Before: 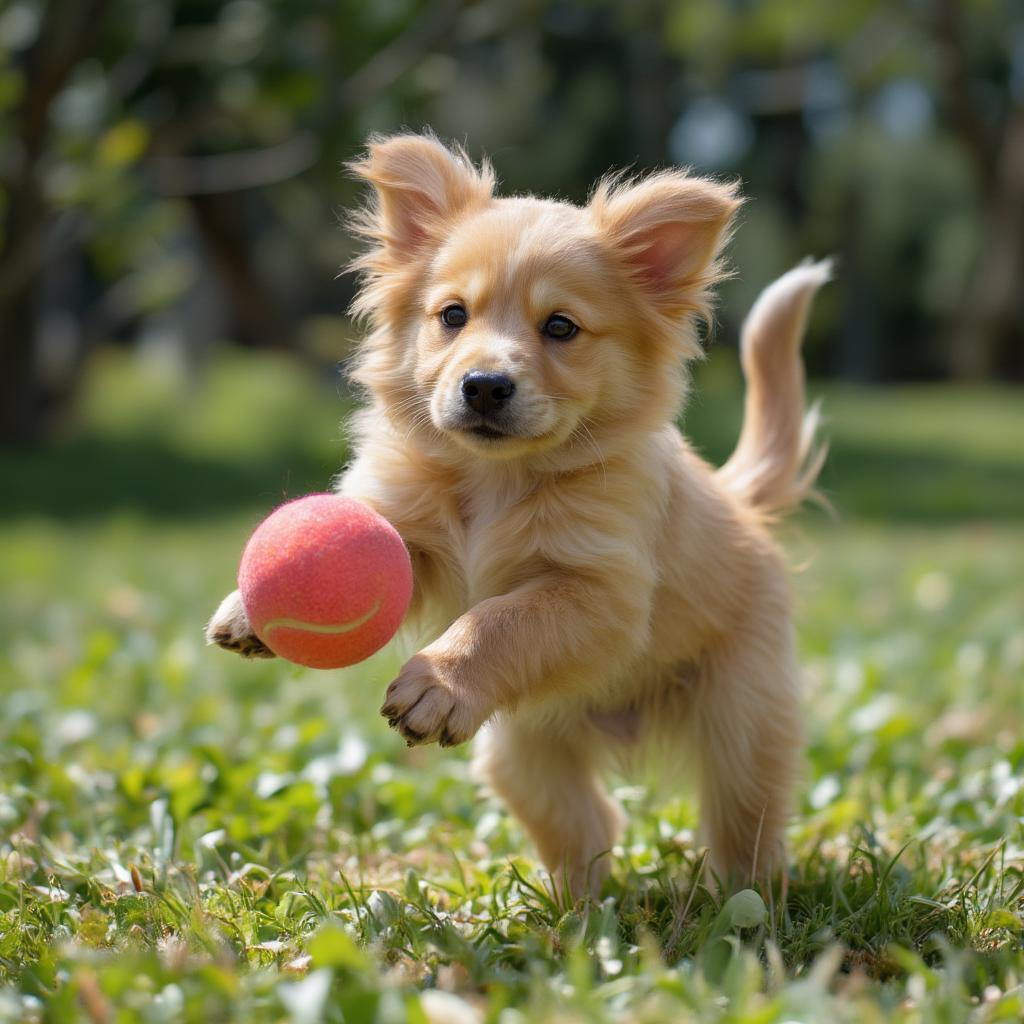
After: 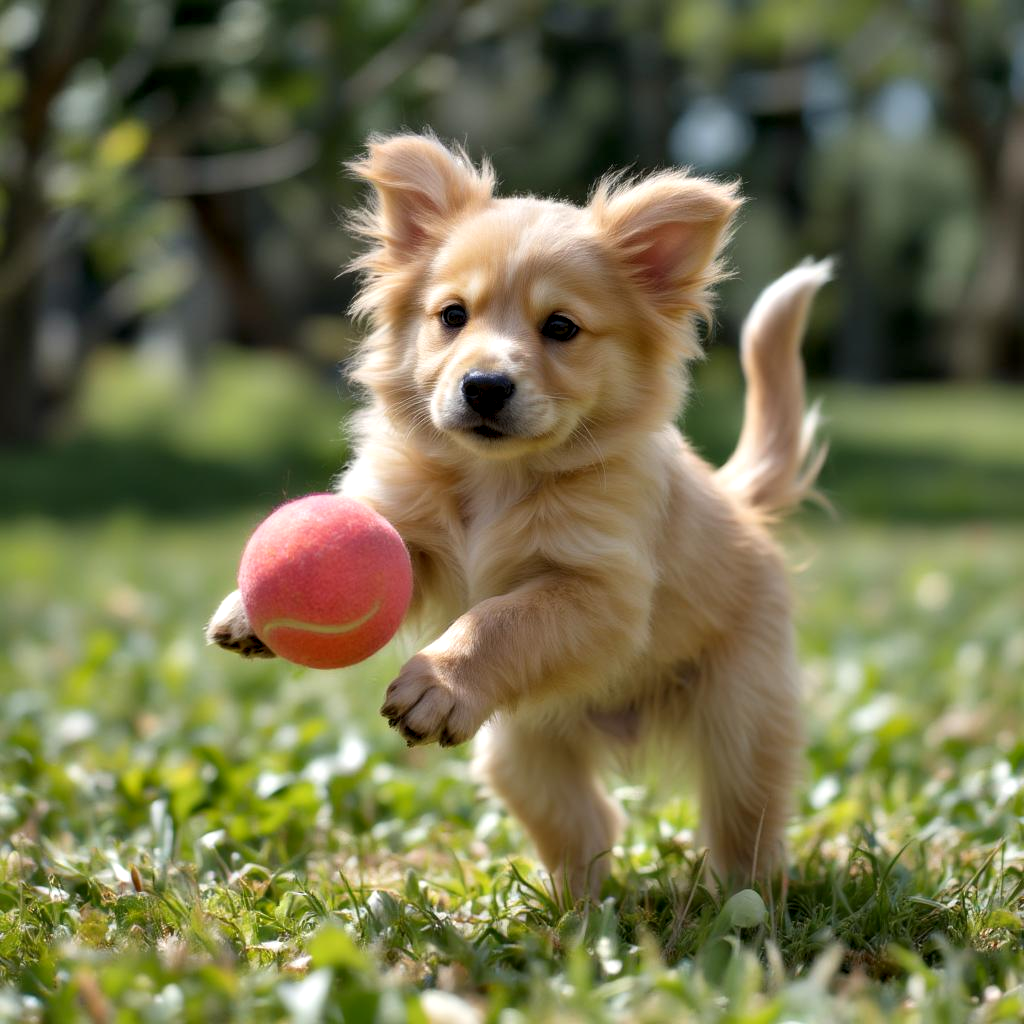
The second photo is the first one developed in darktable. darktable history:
levels: levels [0, 0.498, 0.996]
contrast equalizer: y [[0.514, 0.573, 0.581, 0.508, 0.5, 0.5], [0.5 ×6], [0.5 ×6], [0 ×6], [0 ×6]]
shadows and highlights: soften with gaussian
